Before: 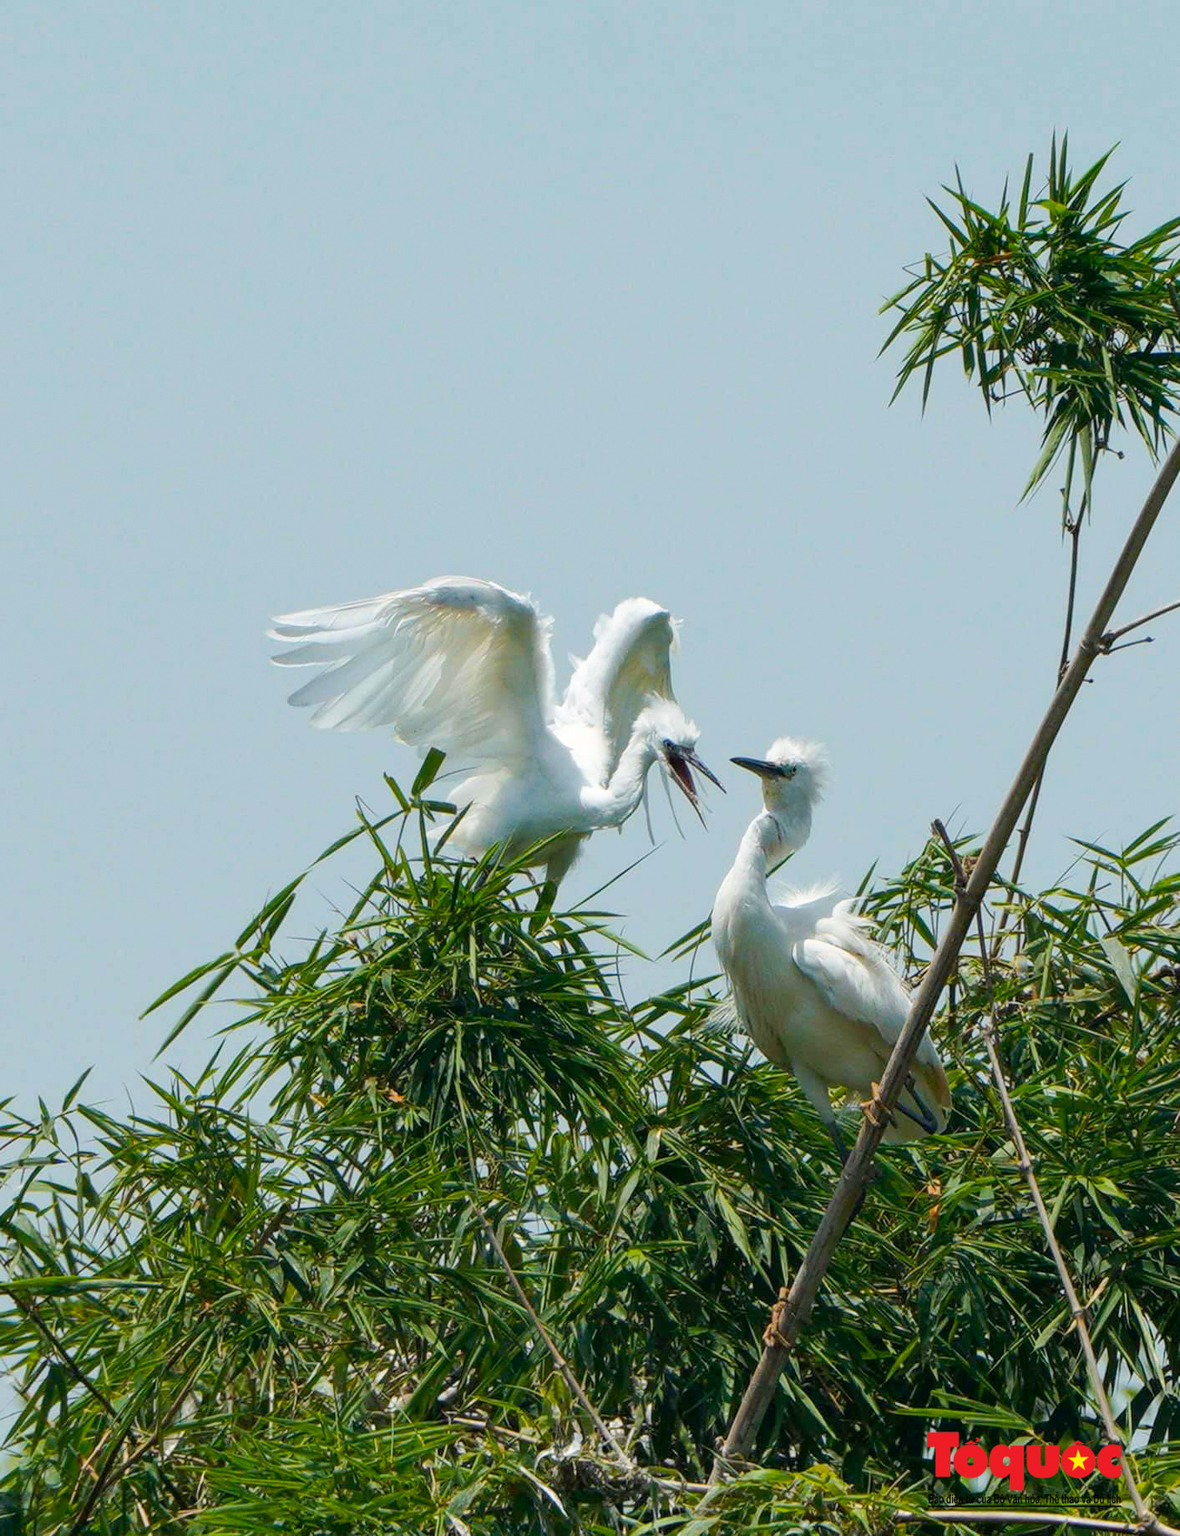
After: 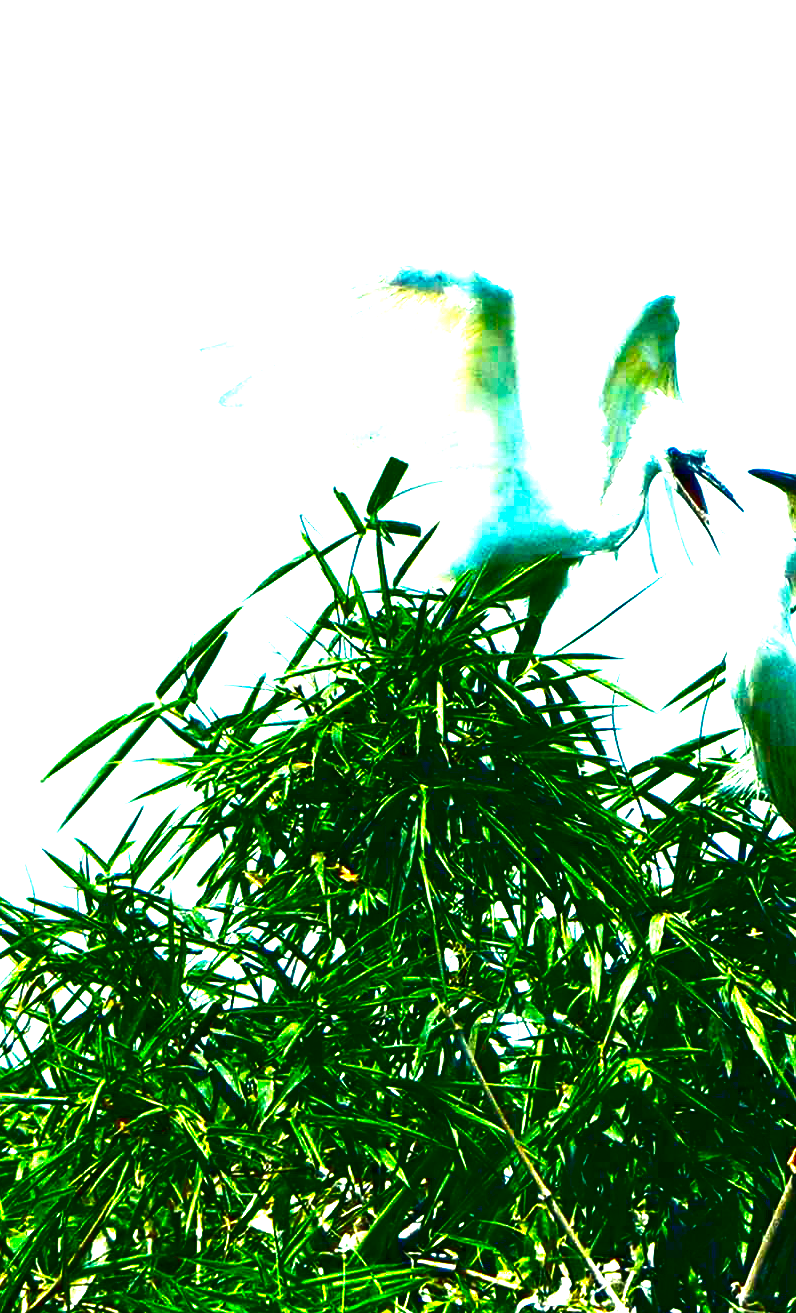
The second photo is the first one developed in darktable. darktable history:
color correction: highlights a* -20.08, highlights b* 9.8, shadows a* -20.4, shadows b* -10.76
exposure: black level correction 0.001, exposure 1.84 EV, compensate highlight preservation false
contrast brightness saturation: brightness -1, saturation 1
crop: left 8.966%, top 23.852%, right 34.699%, bottom 4.703%
